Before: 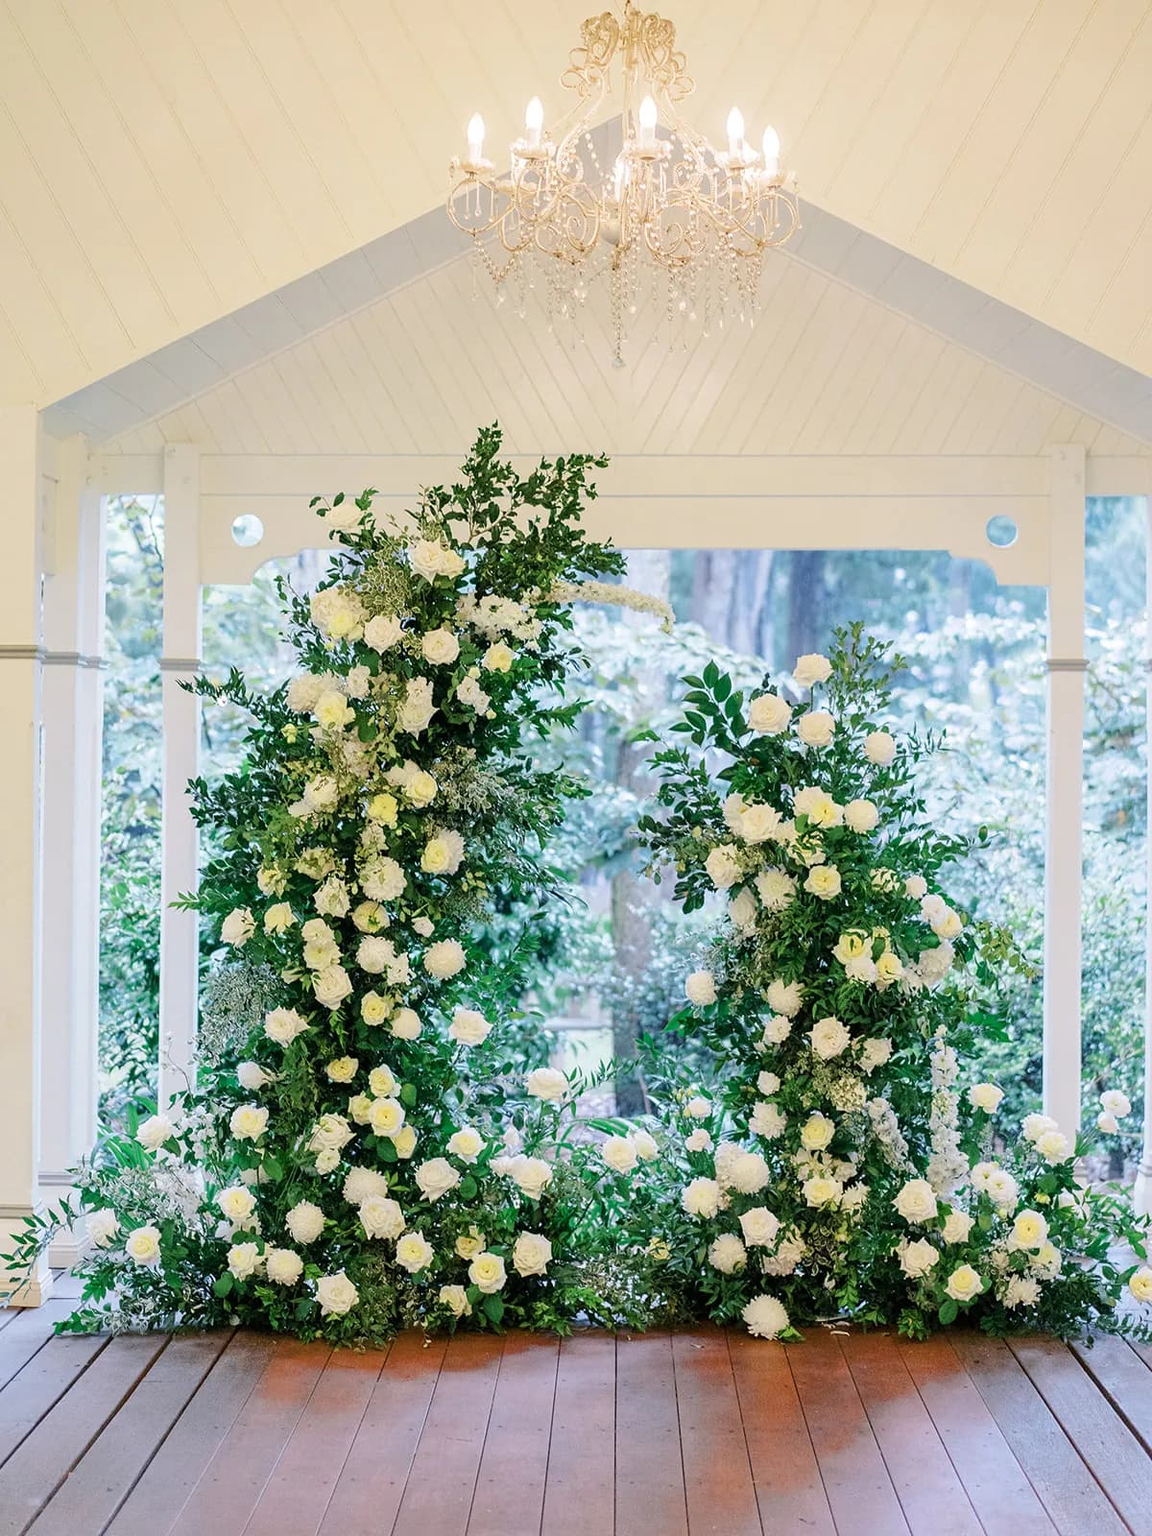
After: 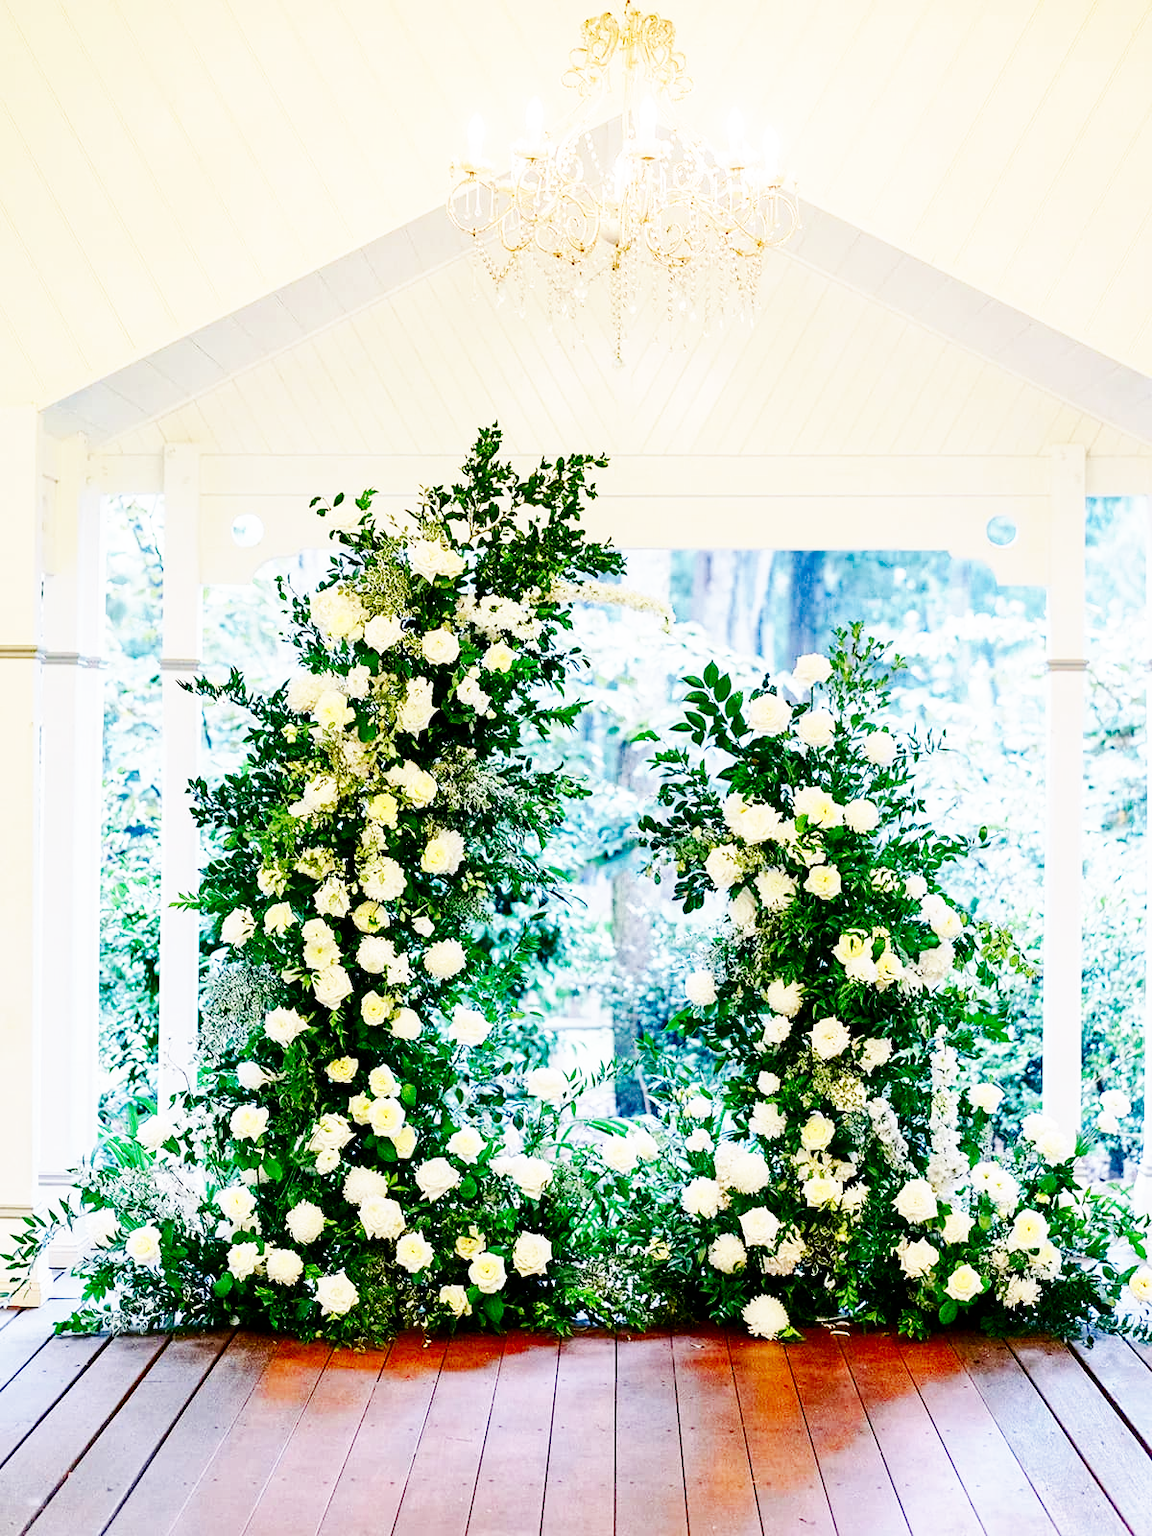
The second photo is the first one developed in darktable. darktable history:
haze removal: compatibility mode true, adaptive false
contrast brightness saturation: brightness -0.253, saturation 0.204
base curve: curves: ch0 [(0, 0) (0.007, 0.004) (0.027, 0.03) (0.046, 0.07) (0.207, 0.54) (0.442, 0.872) (0.673, 0.972) (1, 1)], preserve colors none
